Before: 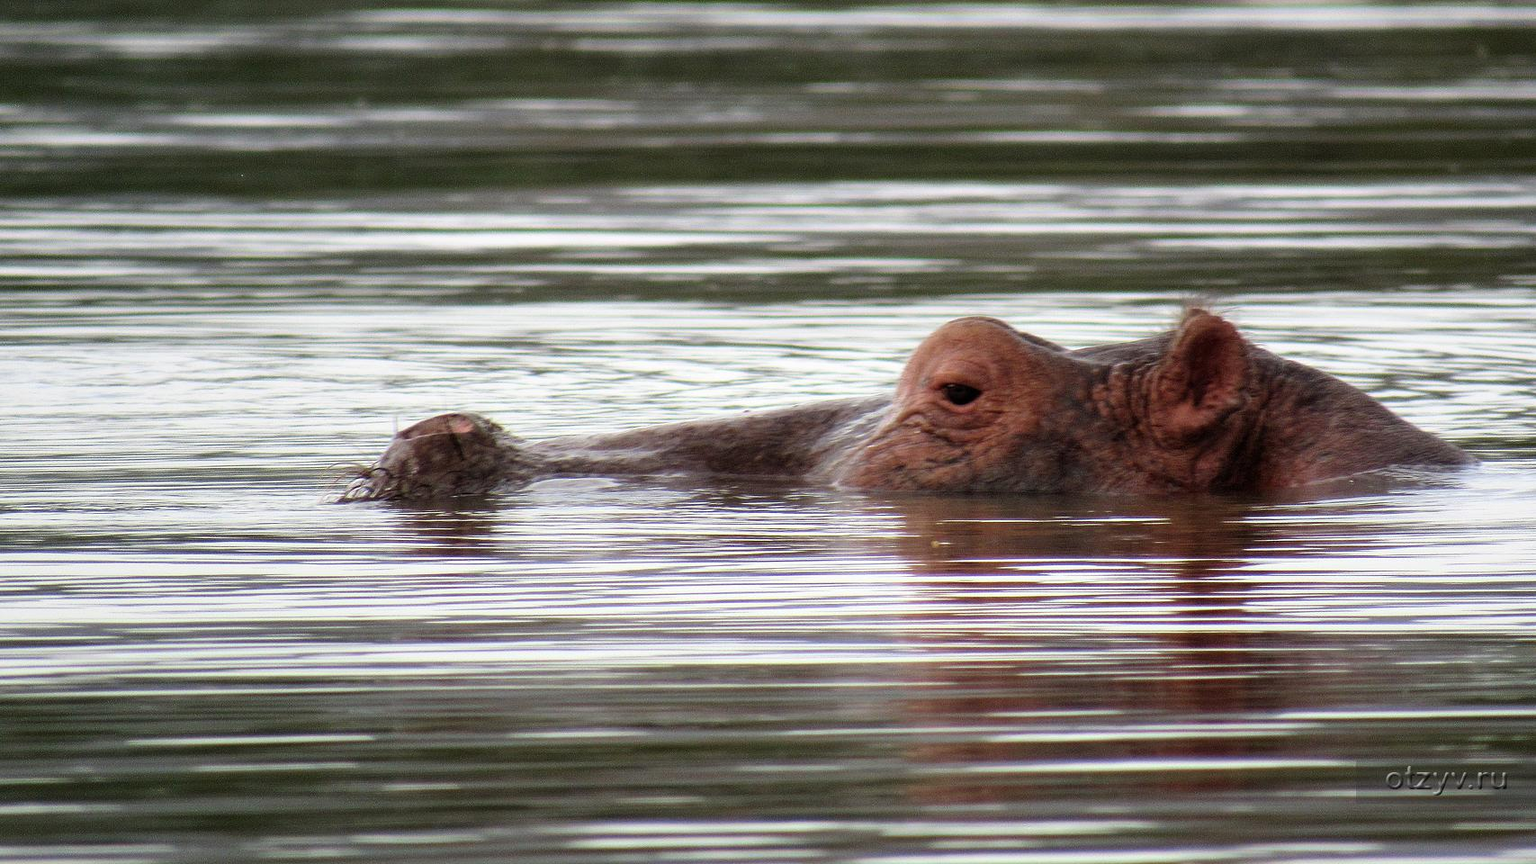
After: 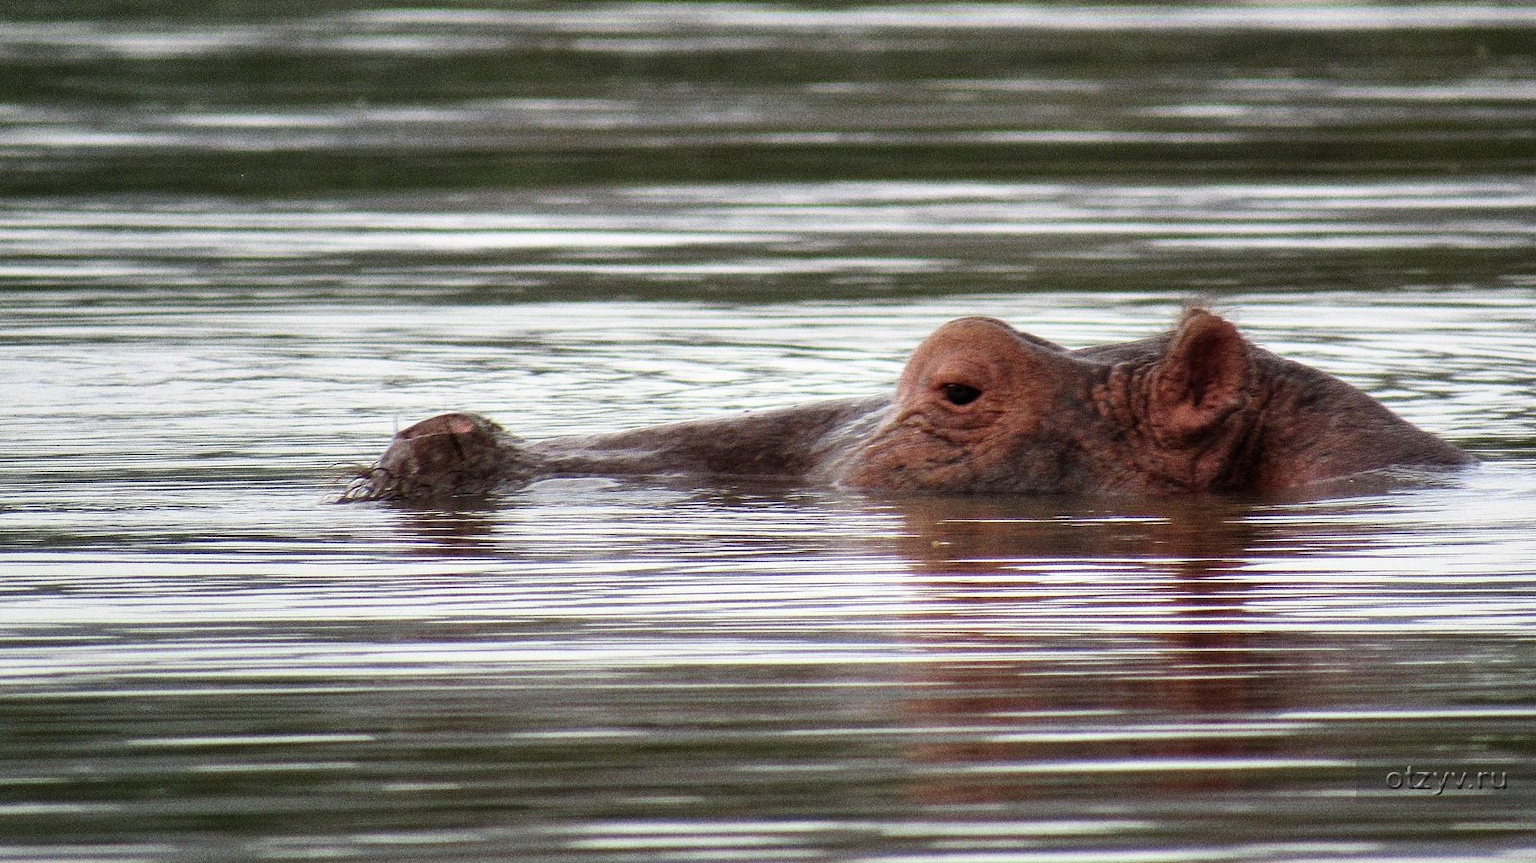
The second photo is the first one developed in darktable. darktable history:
grain: coarseness 0.09 ISO, strength 40%
shadows and highlights: shadows 52.42, soften with gaussian
